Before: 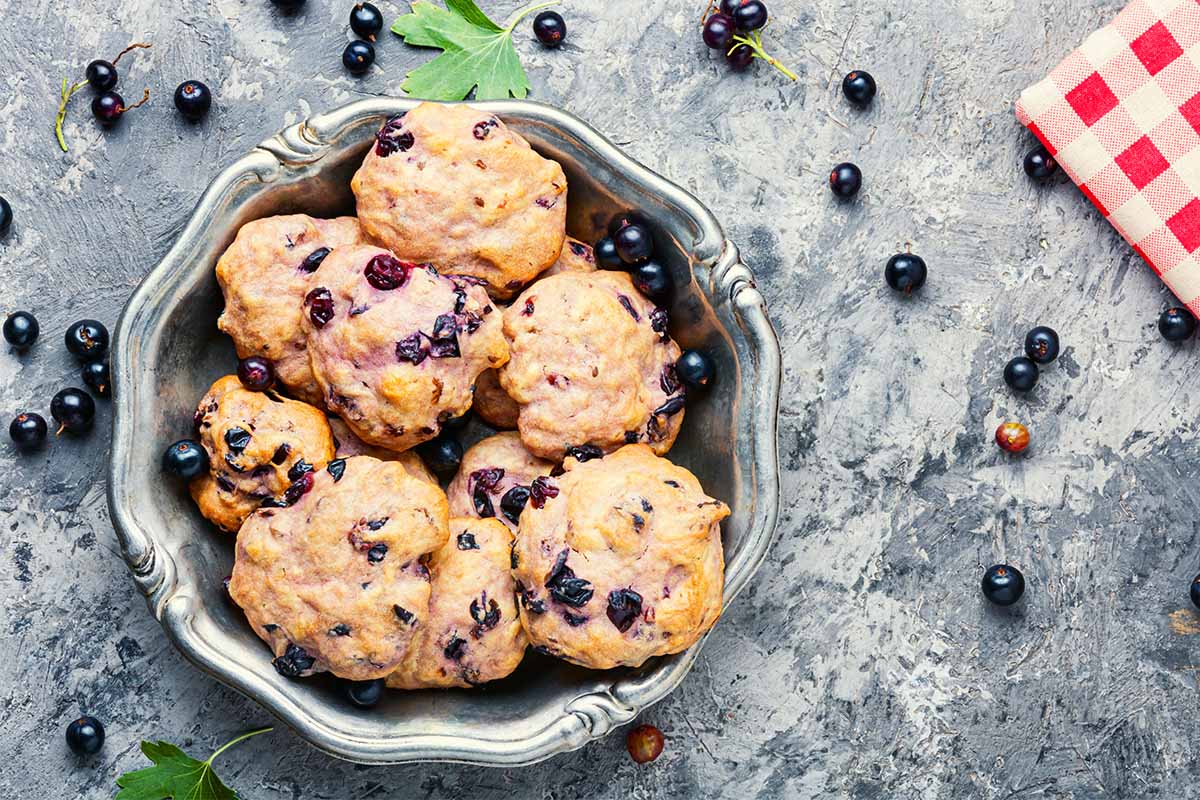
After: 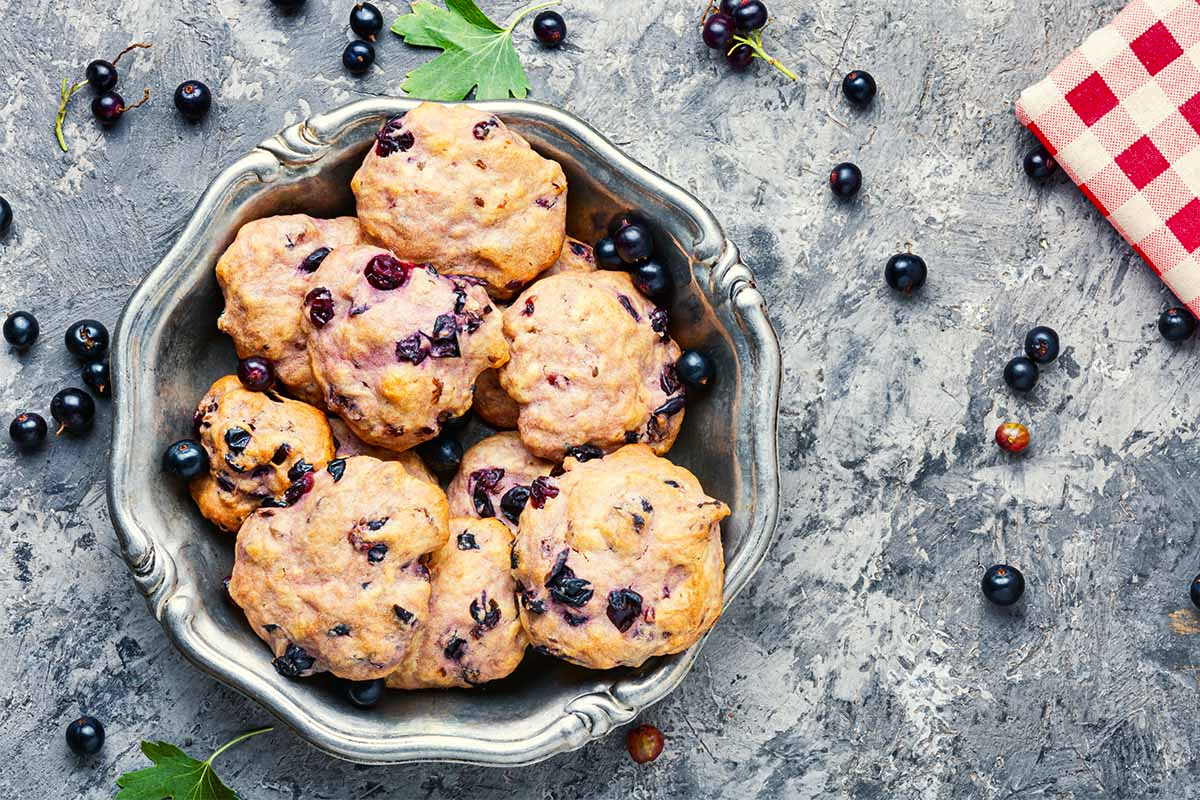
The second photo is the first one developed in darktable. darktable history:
grain: coarseness 0.09 ISO
shadows and highlights: white point adjustment 1, soften with gaussian
white balance: red 1, blue 1
